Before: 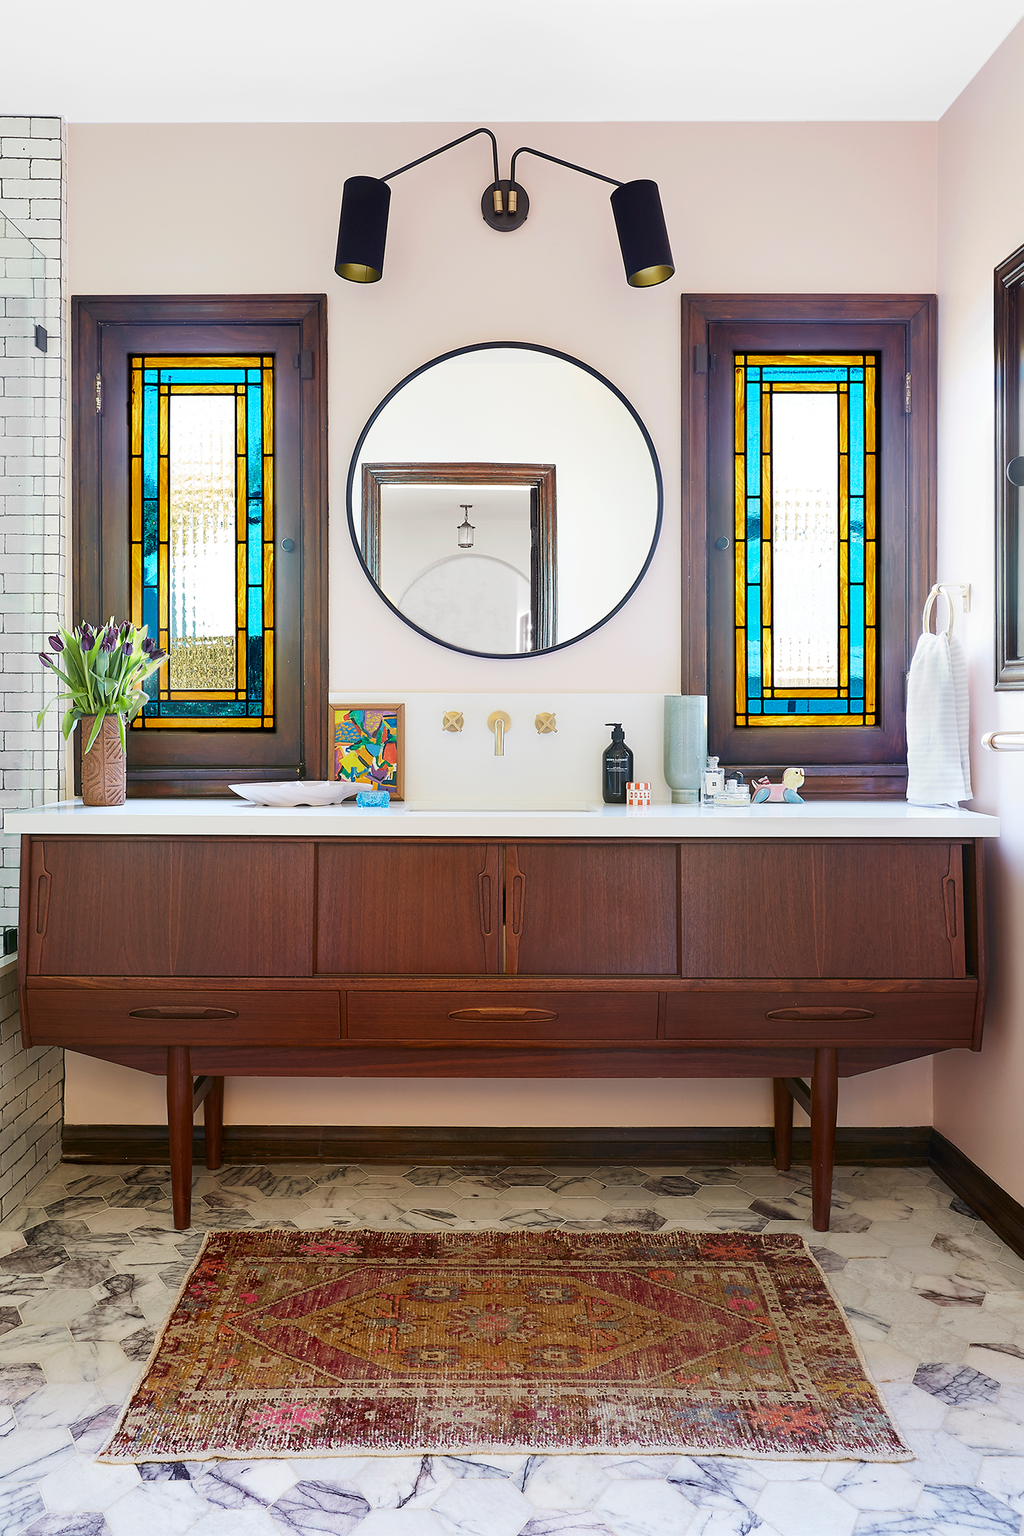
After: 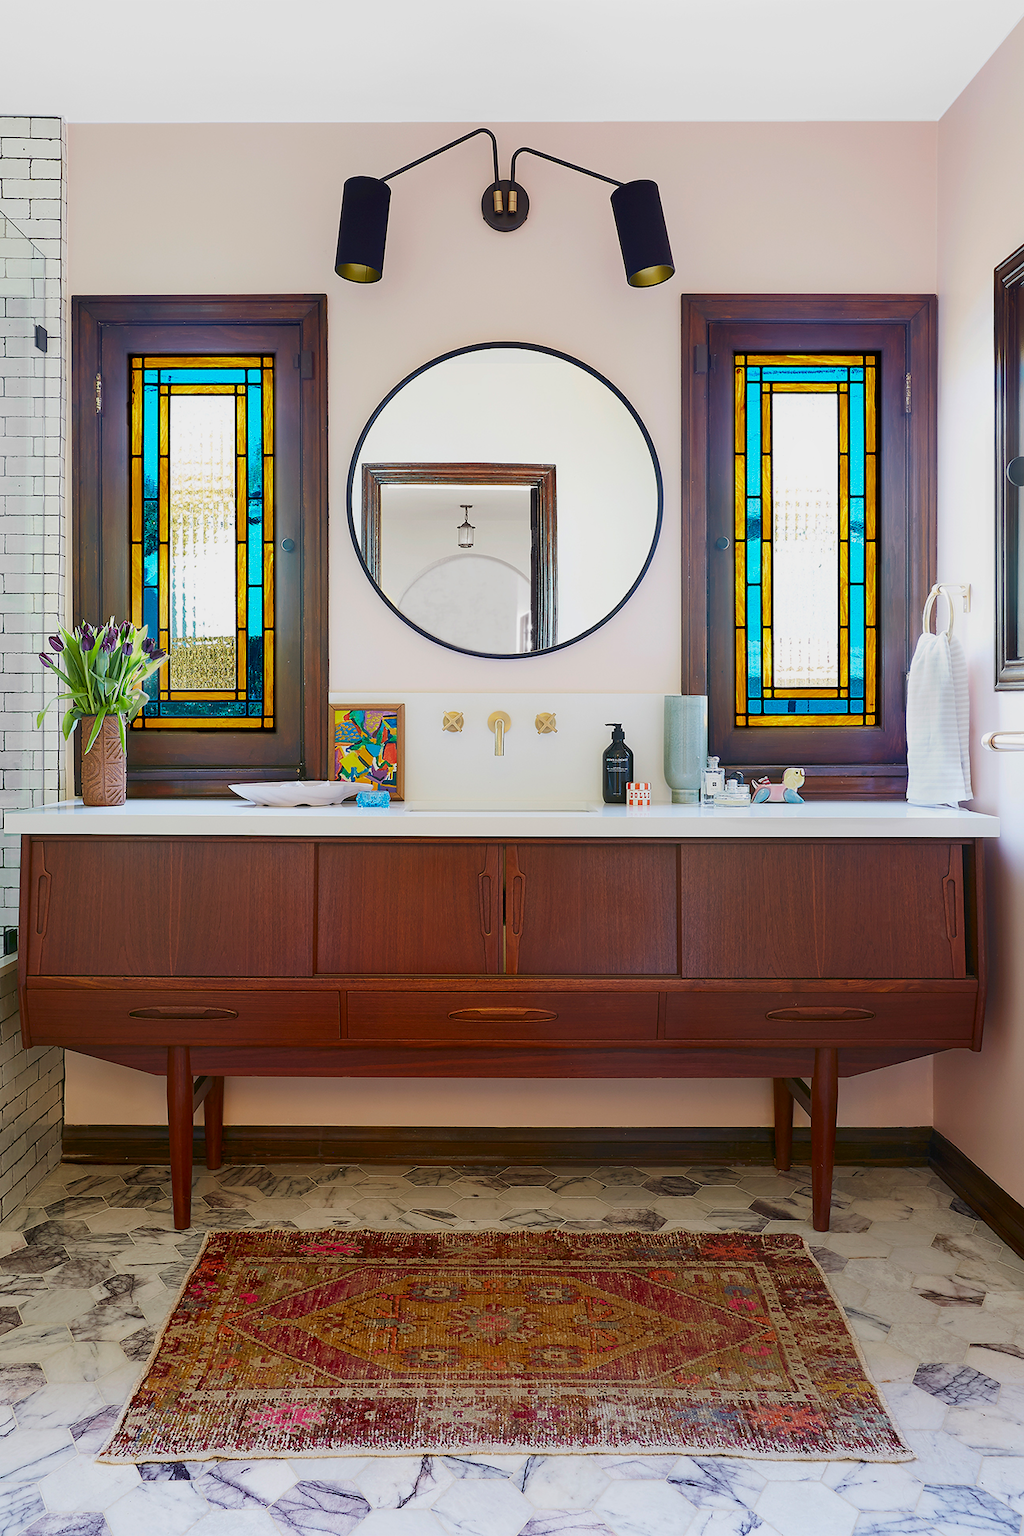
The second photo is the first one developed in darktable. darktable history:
tone equalizer: -8 EV 0.271 EV, -7 EV 0.404 EV, -6 EV 0.419 EV, -5 EV 0.218 EV, -3 EV -0.253 EV, -2 EV -0.407 EV, -1 EV -0.429 EV, +0 EV -0.262 EV, mask exposure compensation -0.511 EV
contrast brightness saturation: contrast 0.081, saturation 0.196
